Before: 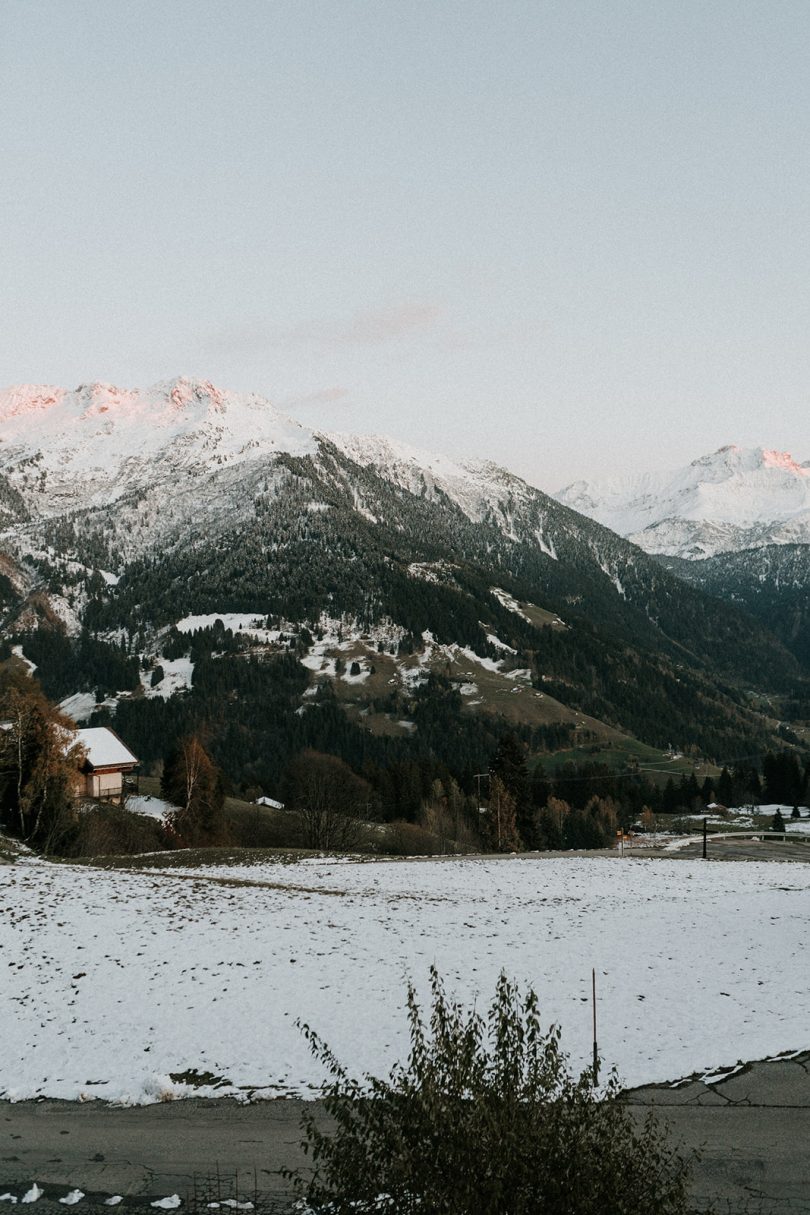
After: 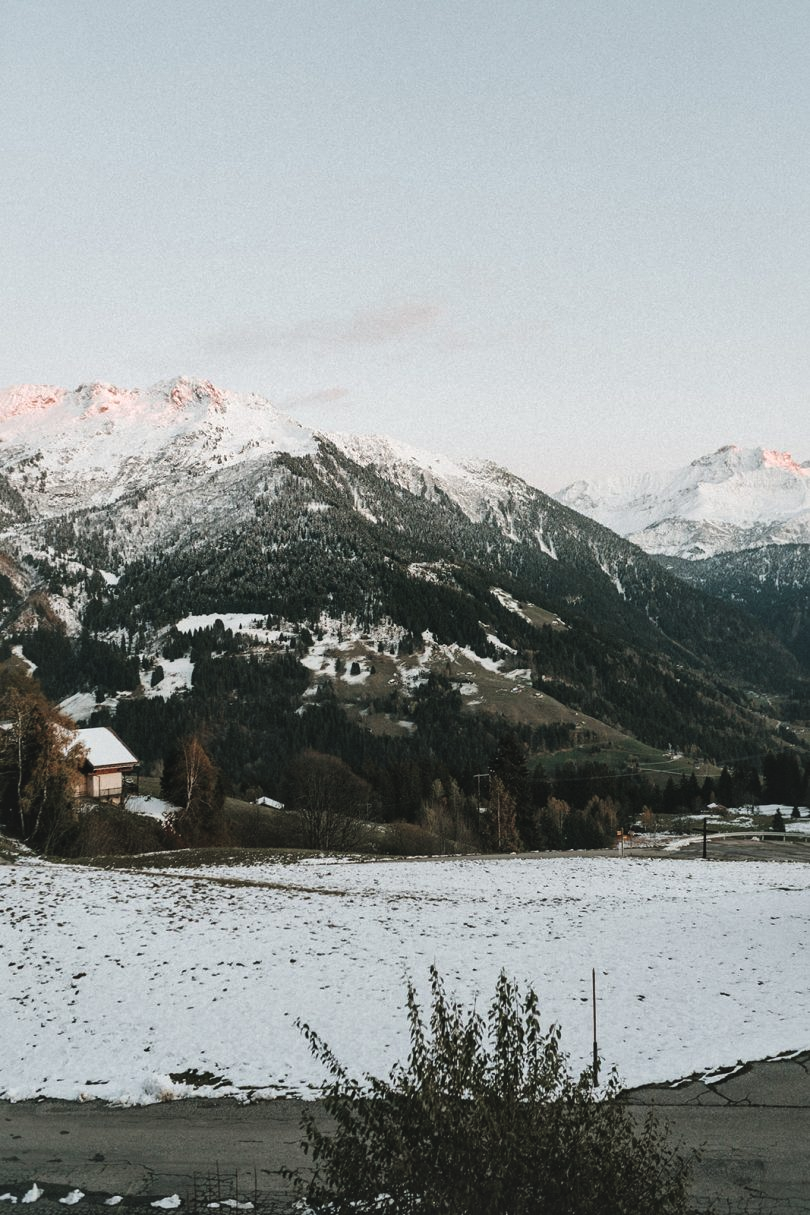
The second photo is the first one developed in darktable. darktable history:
exposure: black level correction -0.009, exposure 0.072 EV, compensate exposure bias true, compensate highlight preservation false
local contrast: mode bilateral grid, contrast 25, coarseness 60, detail 151%, midtone range 0.2
